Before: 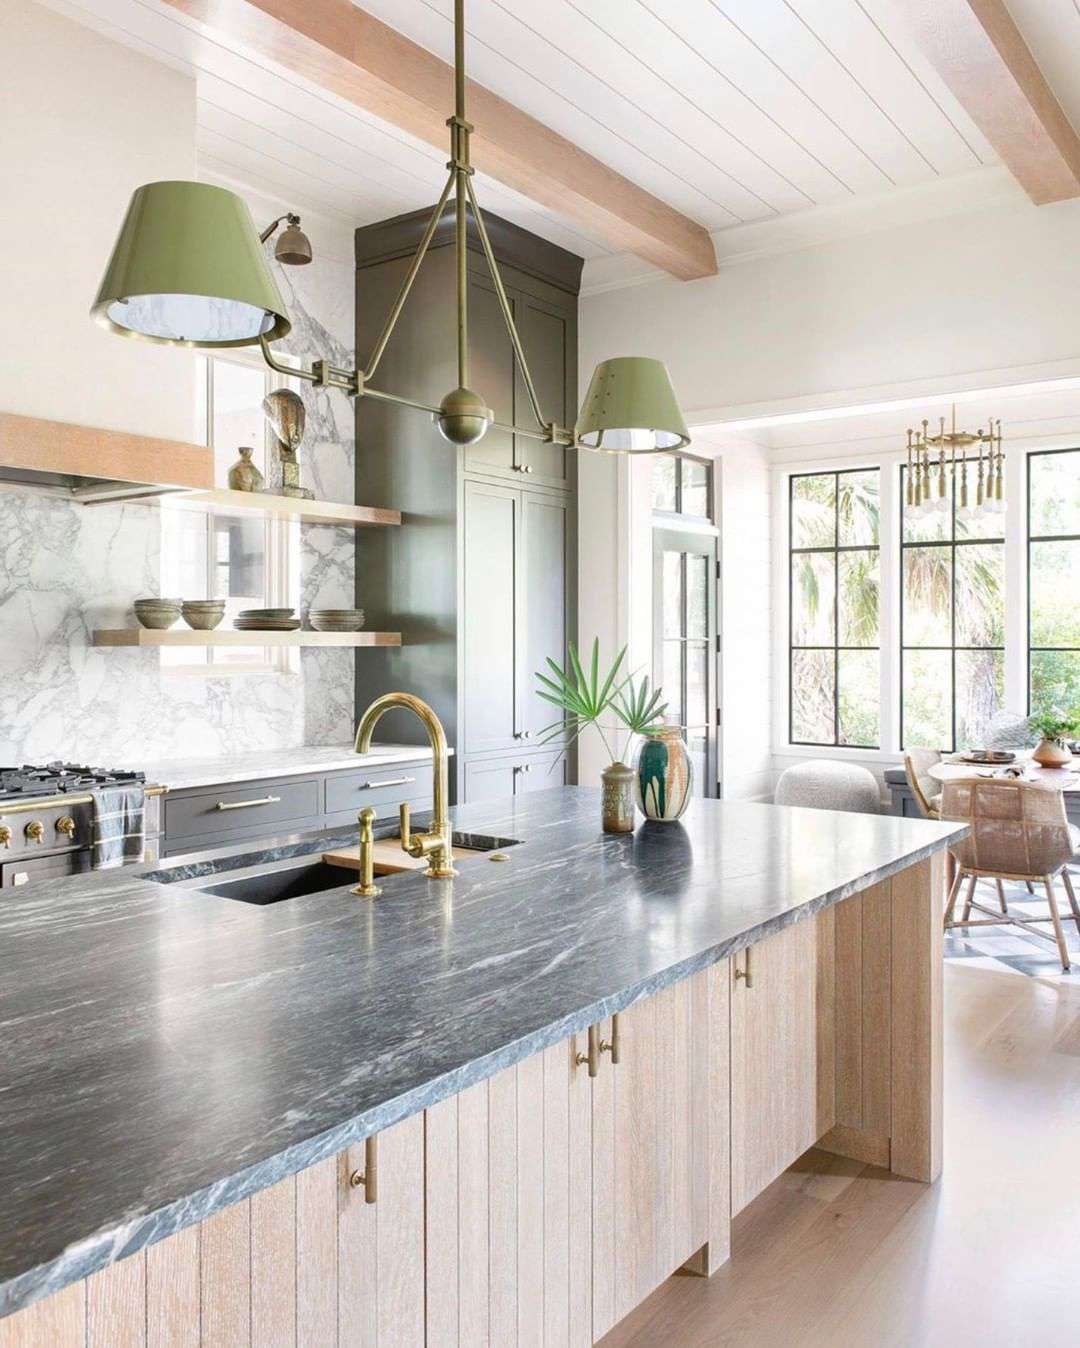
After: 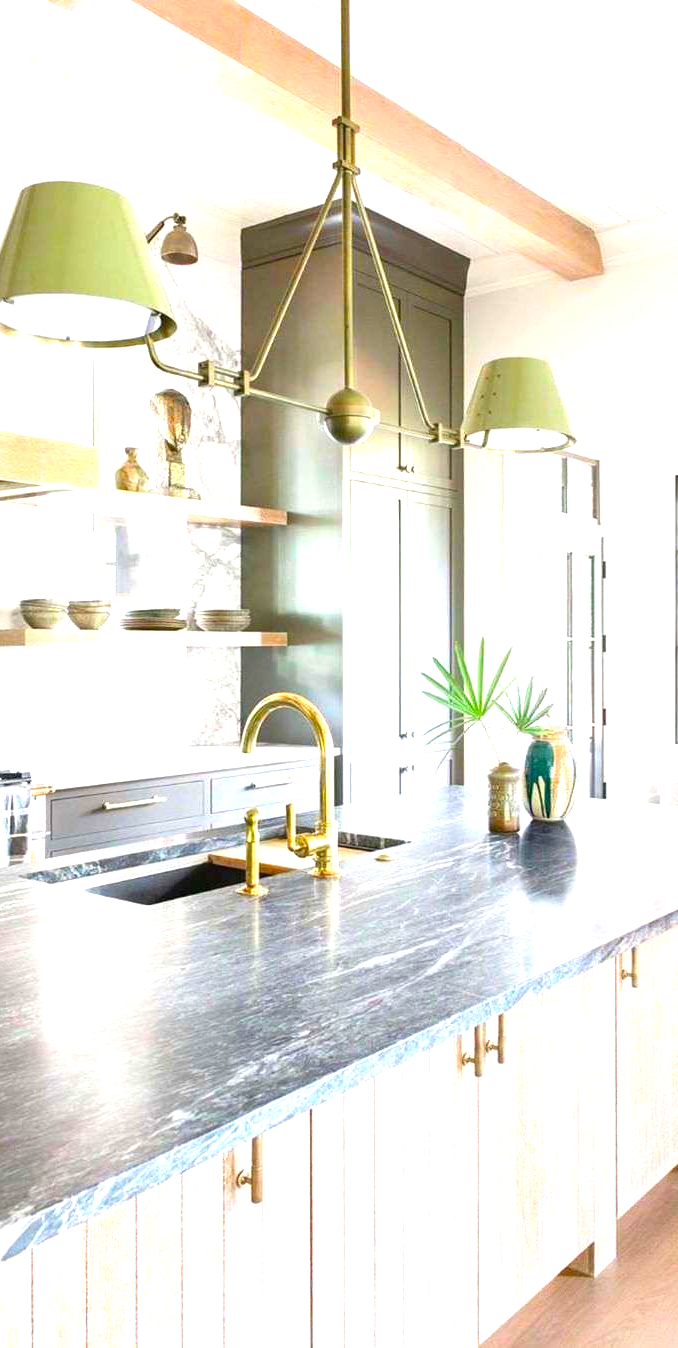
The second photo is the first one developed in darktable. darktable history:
exposure: exposure 1.061 EV, compensate highlight preservation false
crop: left 10.644%, right 26.528%
color balance rgb: perceptual saturation grading › global saturation 25%, global vibrance 20%
